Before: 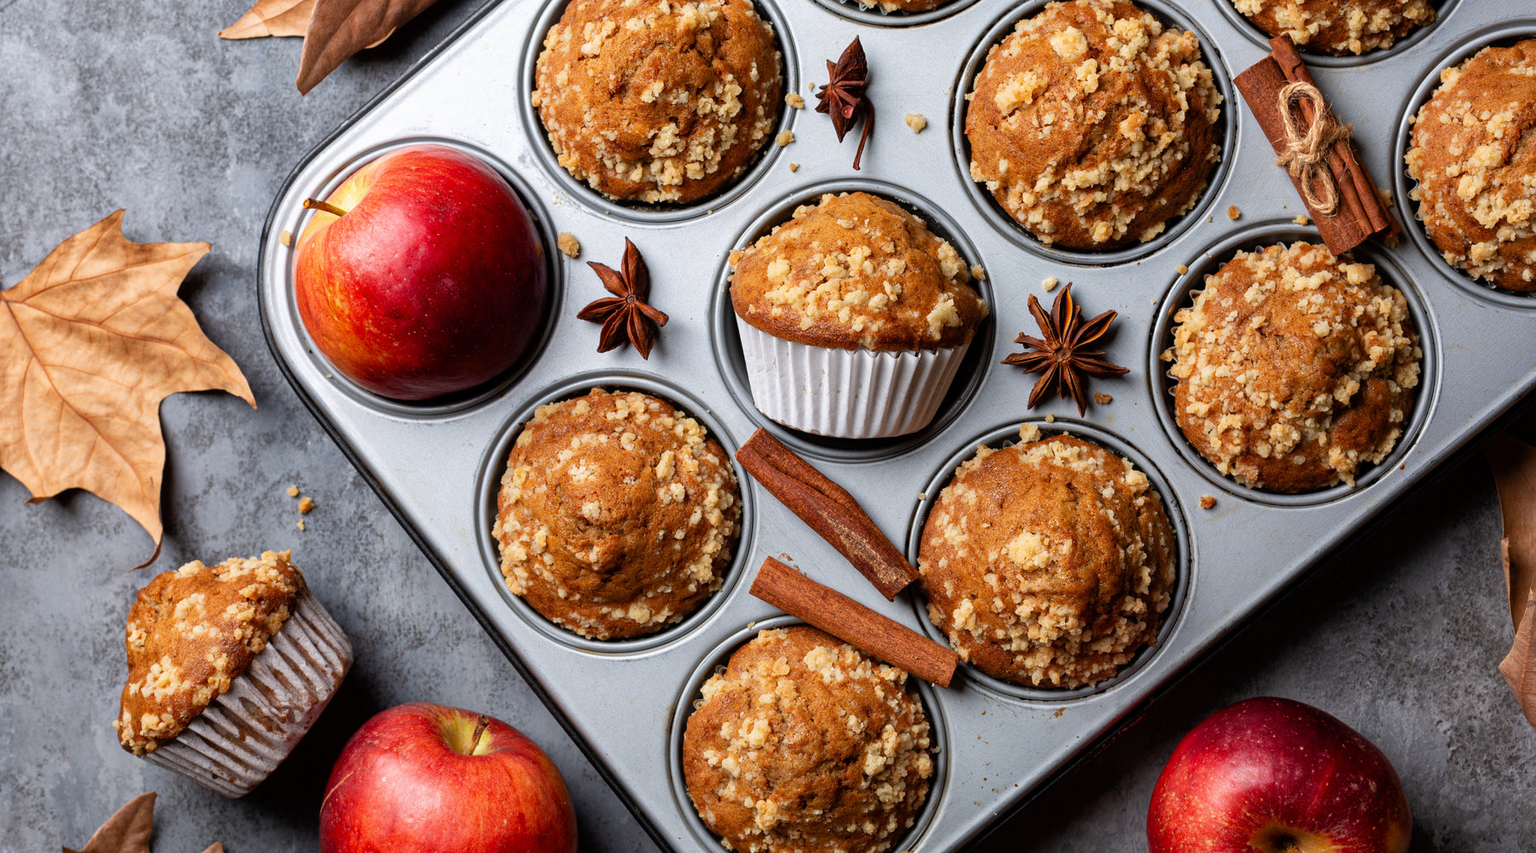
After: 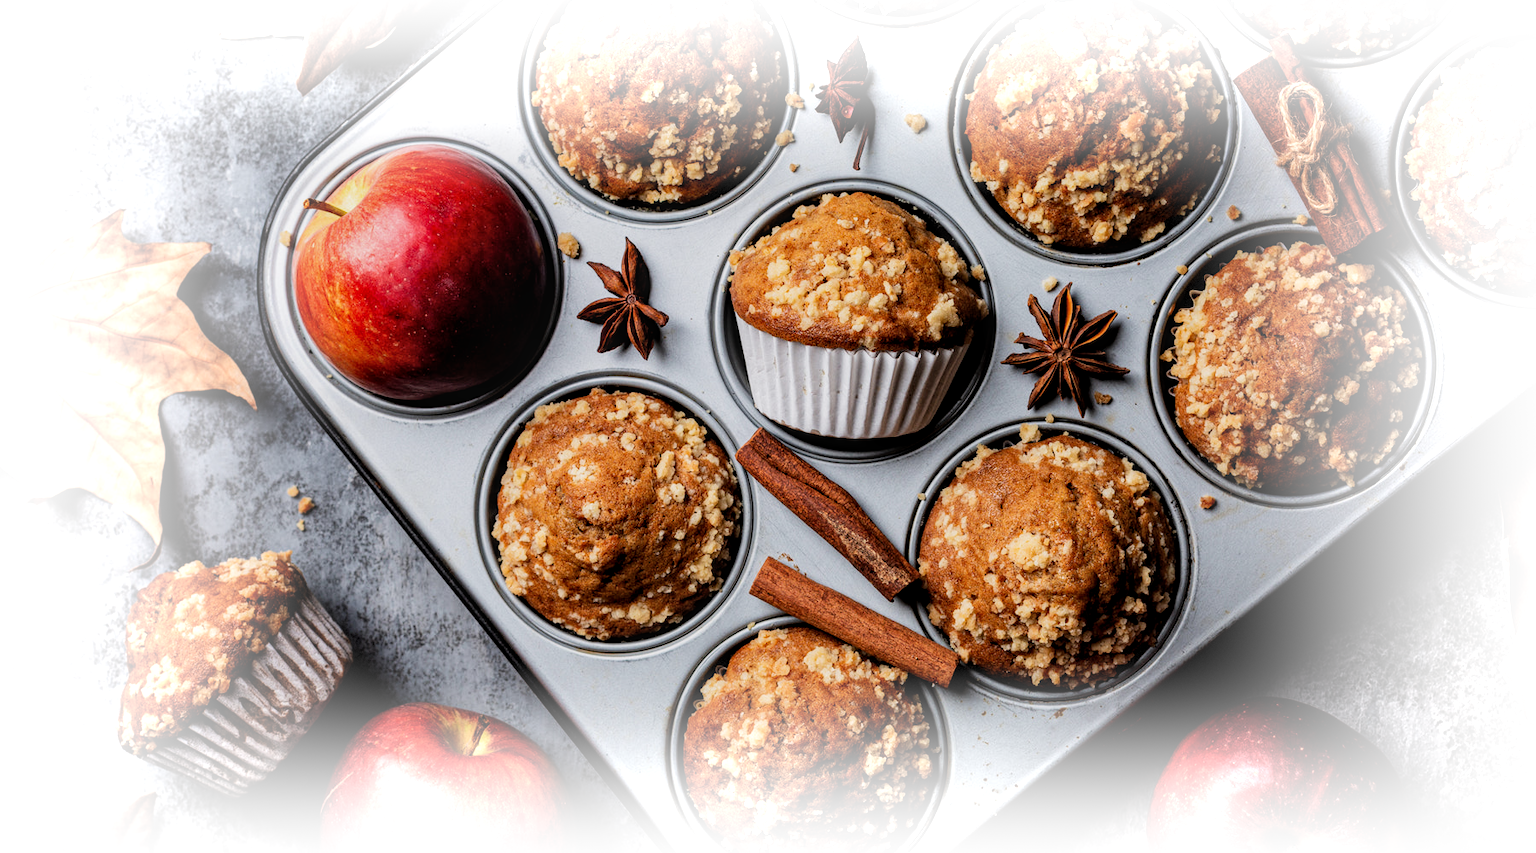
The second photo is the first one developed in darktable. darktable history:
shadows and highlights: shadows 11.58, white point adjustment 1.15, soften with gaussian
vignetting: fall-off start 54.05%, brightness 0.996, saturation -0.494, automatic ratio true, width/height ratio 1.316, shape 0.222, dithering 8-bit output
local contrast: on, module defaults
filmic rgb: black relative exposure -5.04 EV, white relative exposure 3.99 EV, hardness 2.88, contrast 1.299, contrast in shadows safe
